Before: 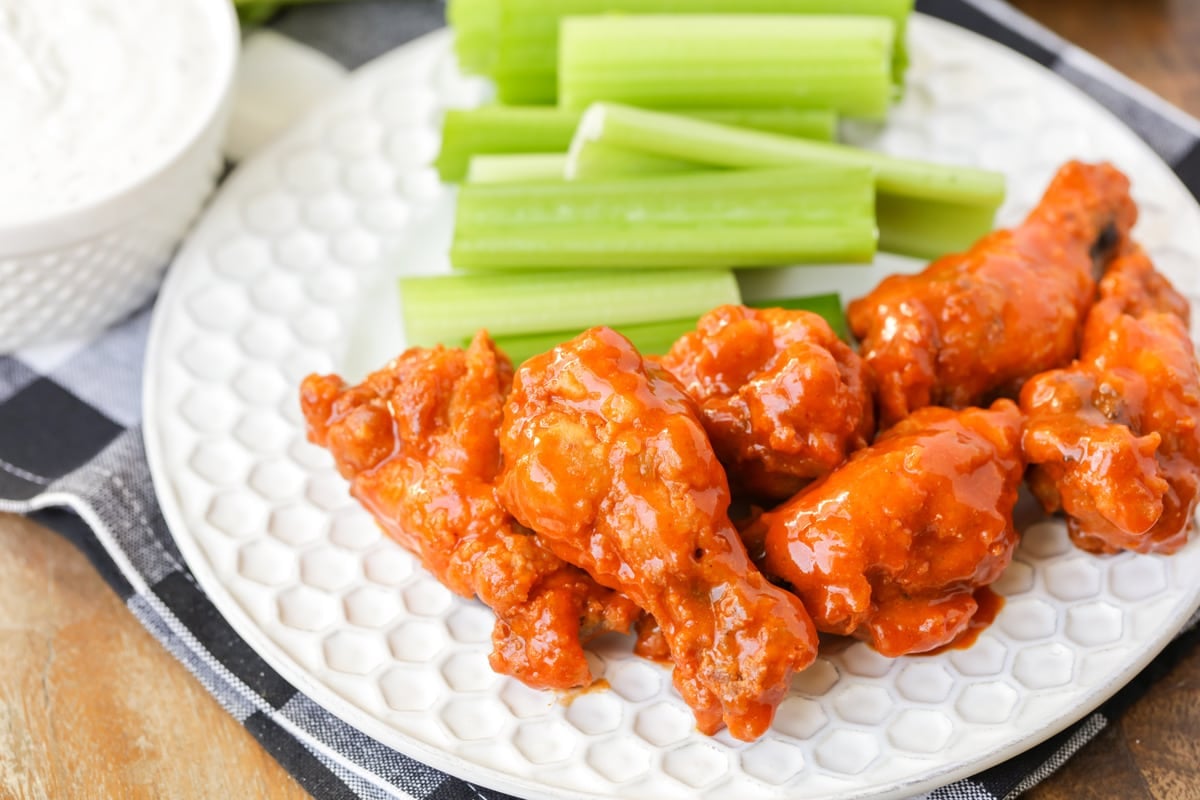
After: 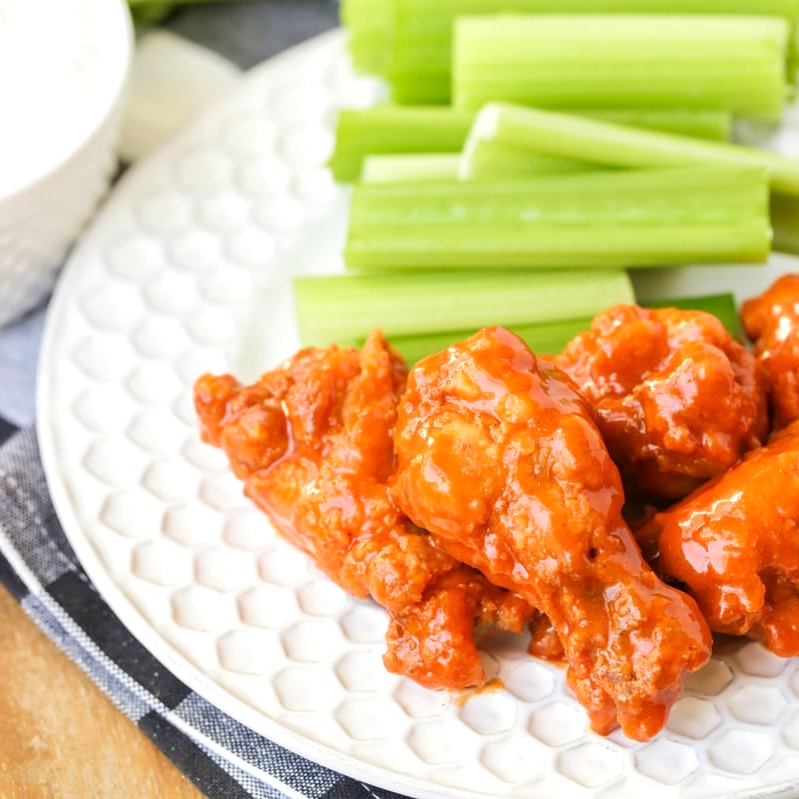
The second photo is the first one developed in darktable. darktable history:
exposure: exposure 0.129 EV, compensate highlight preservation false
velvia: strength 26.44%
crop and rotate: left 8.863%, right 24.526%
